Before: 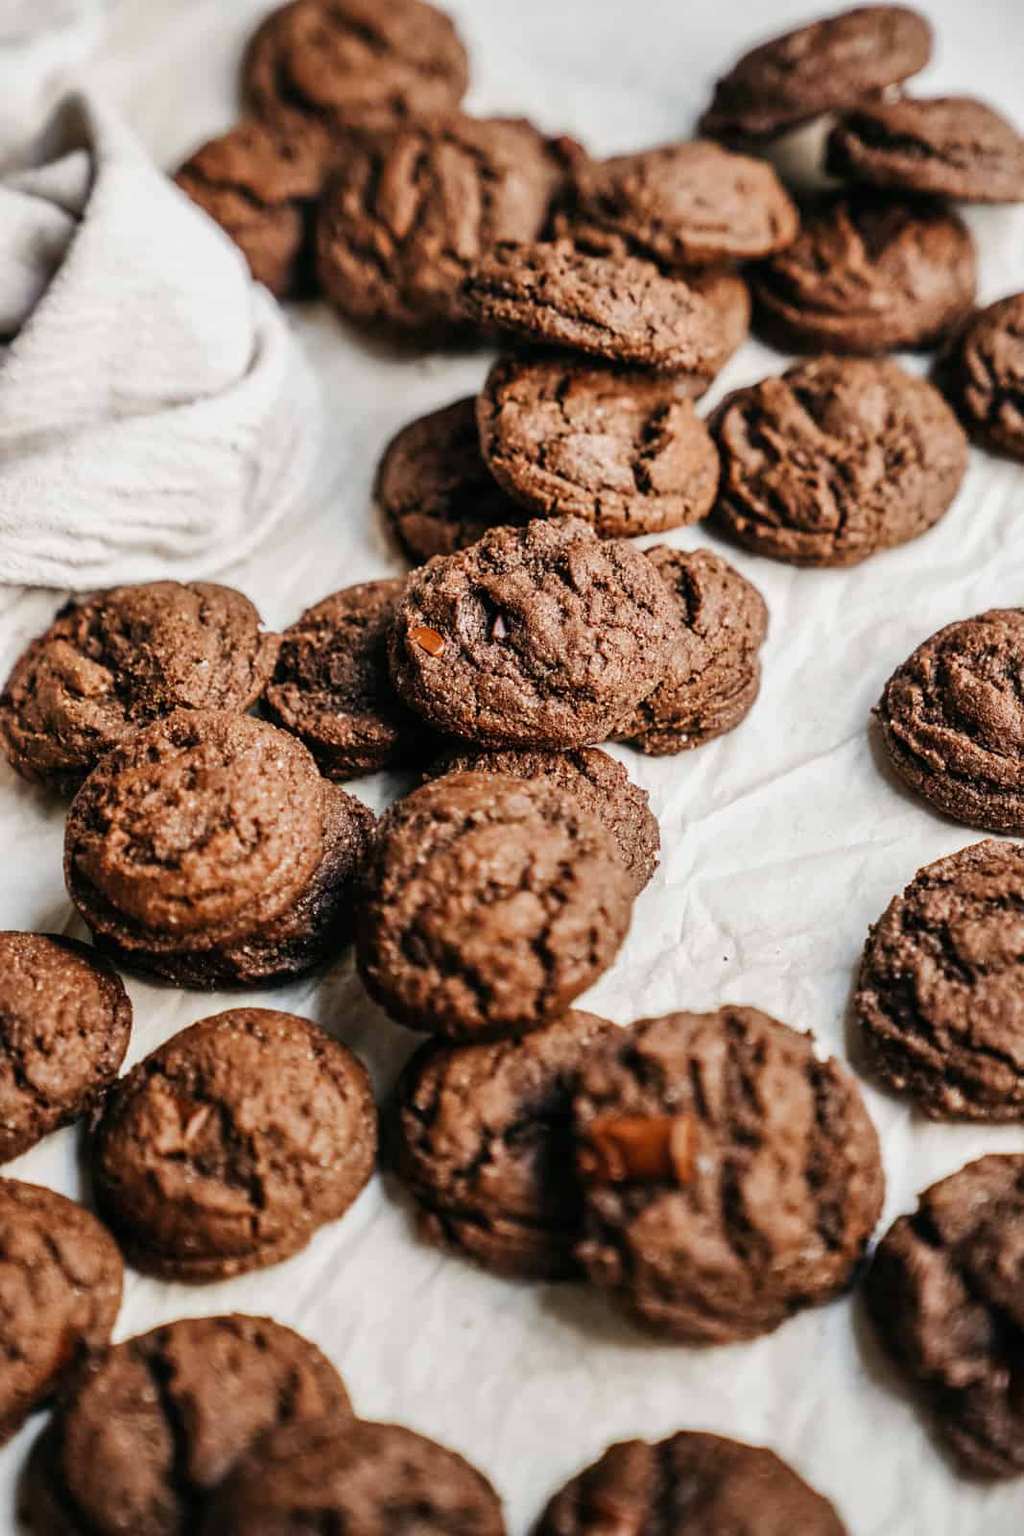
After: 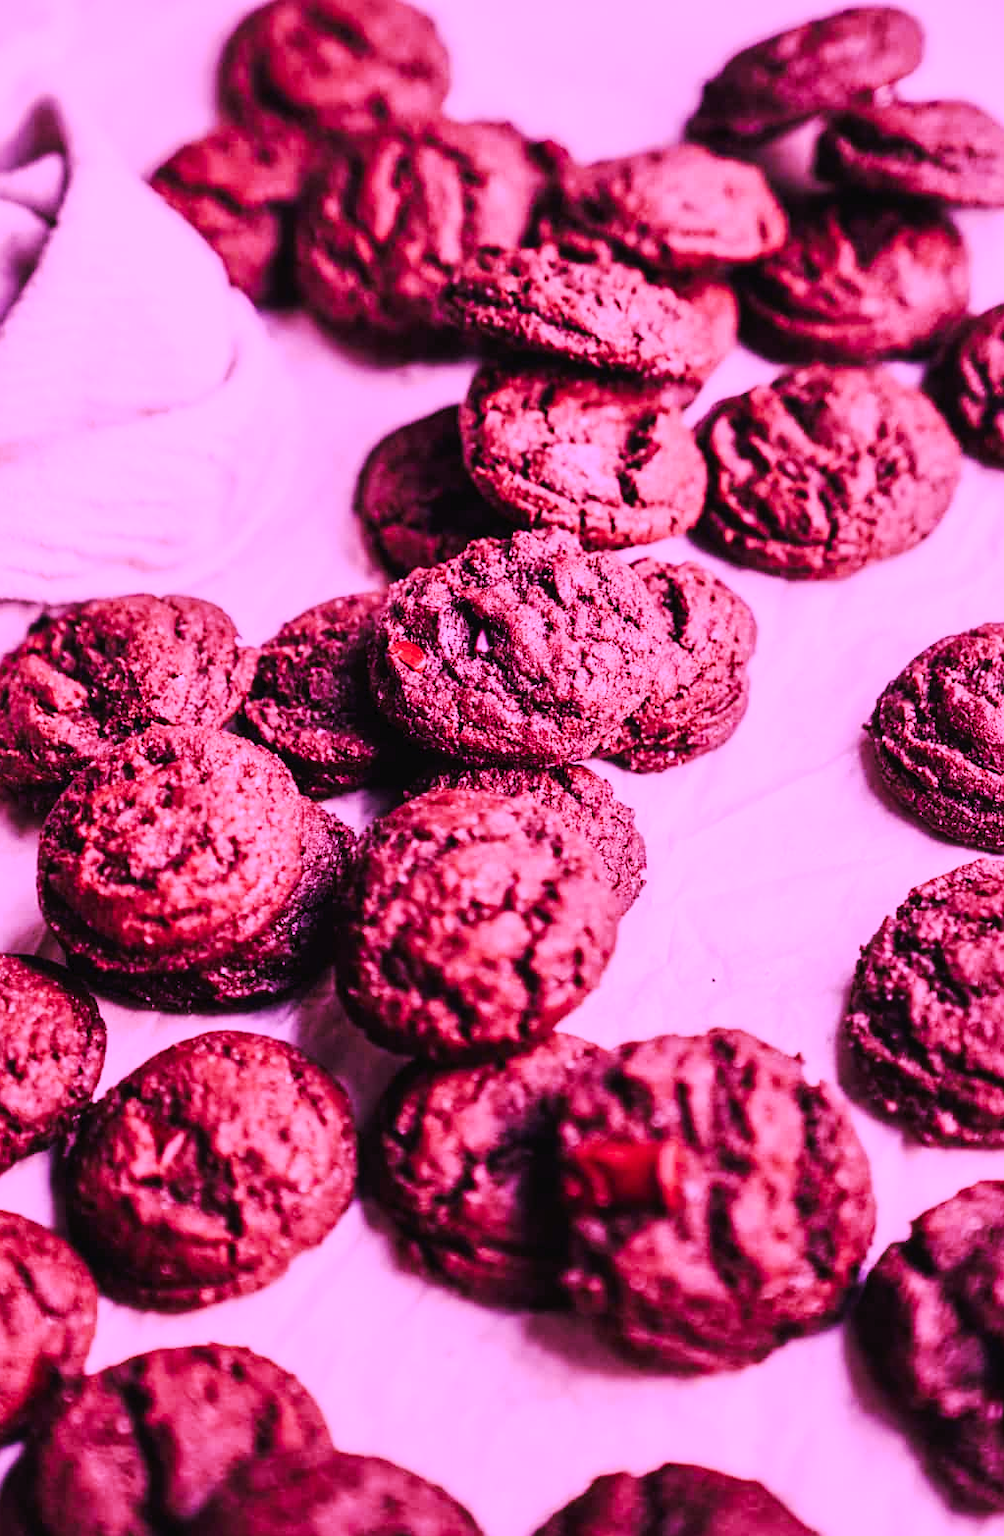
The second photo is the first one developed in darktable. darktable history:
tone curve: curves: ch0 [(0, 0) (0.003, 0.019) (0.011, 0.022) (0.025, 0.029) (0.044, 0.041) (0.069, 0.06) (0.1, 0.09) (0.136, 0.123) (0.177, 0.163) (0.224, 0.206) (0.277, 0.268) (0.335, 0.35) (0.399, 0.436) (0.468, 0.526) (0.543, 0.624) (0.623, 0.713) (0.709, 0.779) (0.801, 0.845) (0.898, 0.912) (1, 1)], preserve colors none
crop and rotate: left 2.736%, right 1.321%, bottom 2.186%
color calibration: gray › normalize channels true, illuminant custom, x 0.262, y 0.521, temperature 7035.16 K, gamut compression 0.002
